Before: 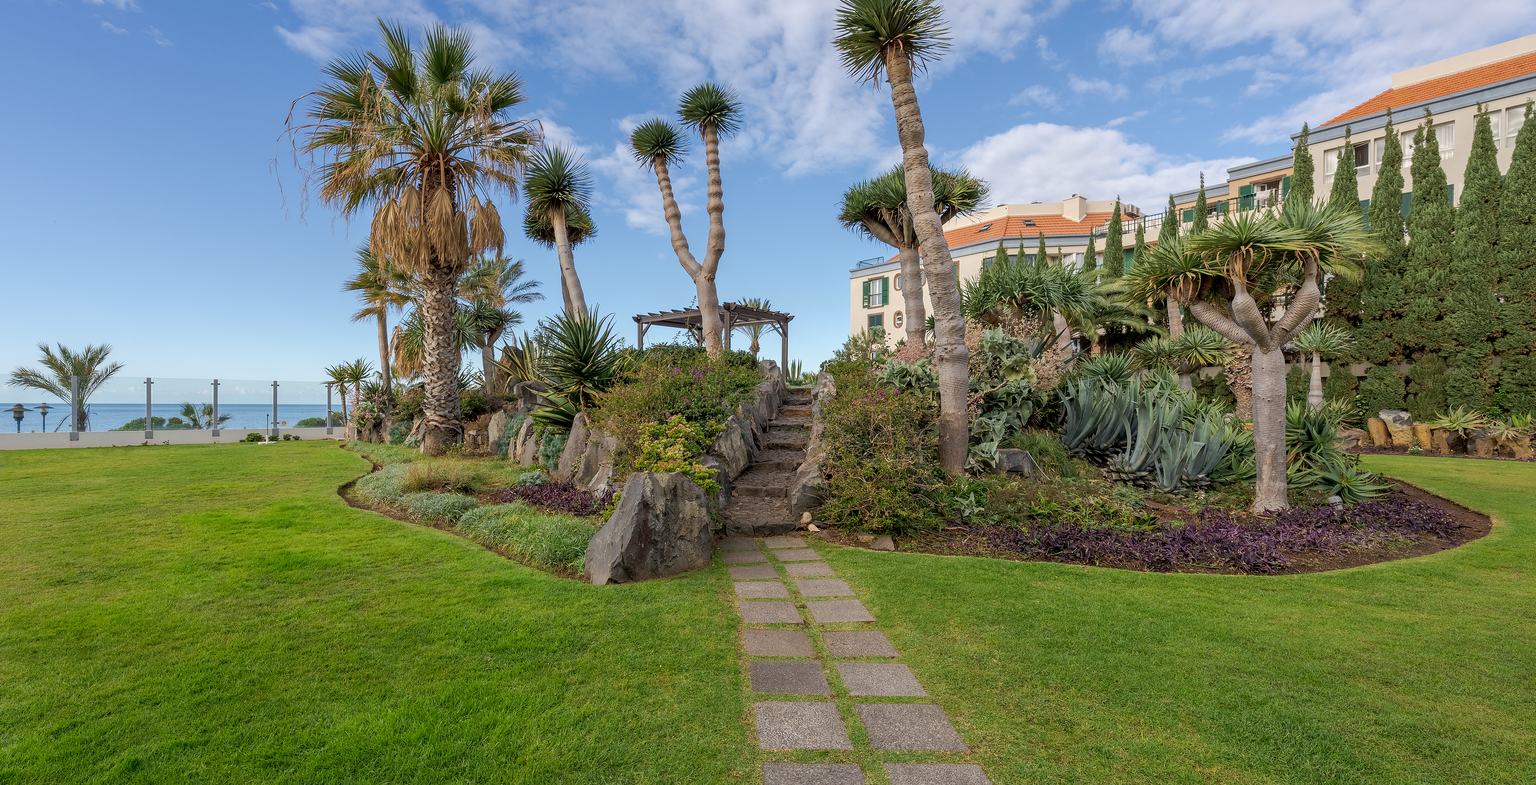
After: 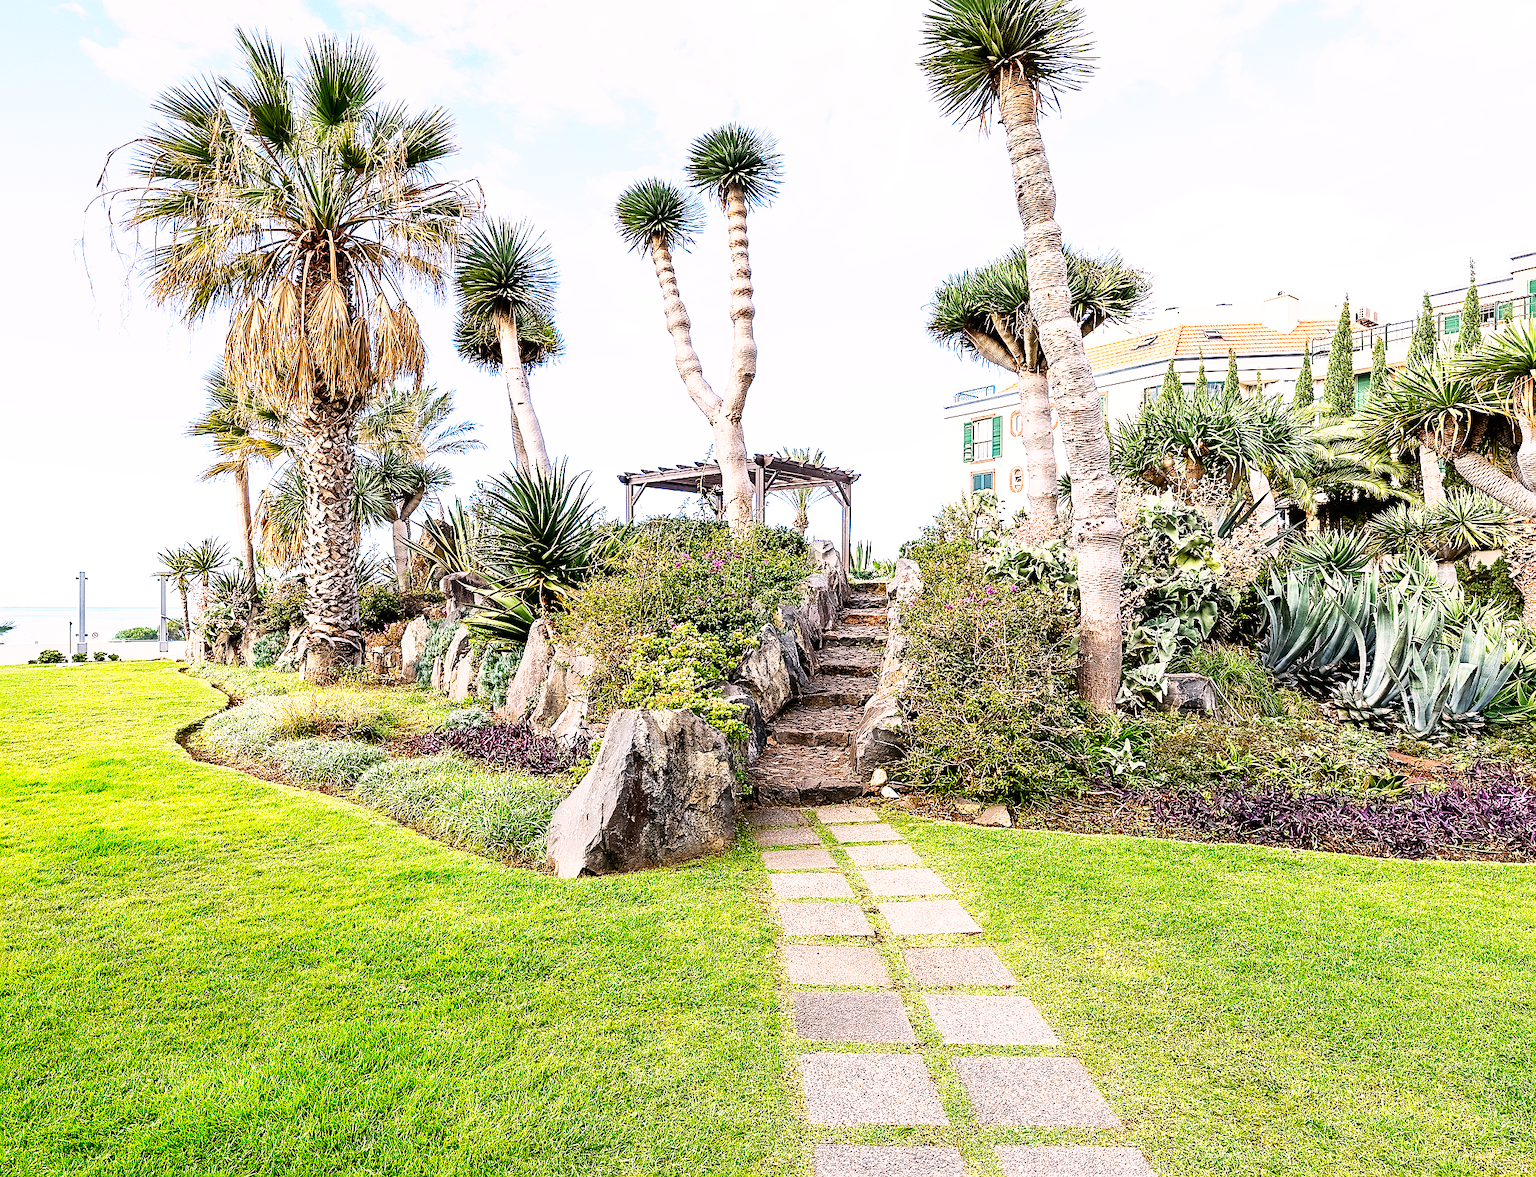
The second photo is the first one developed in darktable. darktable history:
sharpen: on, module defaults
color correction: highlights a* 3.22, highlights b* 1.93, saturation 1.19
tone equalizer: -8 EV -0.75 EV, -7 EV -0.7 EV, -6 EV -0.6 EV, -5 EV -0.4 EV, -3 EV 0.4 EV, -2 EV 0.6 EV, -1 EV 0.7 EV, +0 EV 0.75 EV, edges refinement/feathering 500, mask exposure compensation -1.57 EV, preserve details no
base curve: curves: ch0 [(0, 0) (0.007, 0.004) (0.027, 0.03) (0.046, 0.07) (0.207, 0.54) (0.442, 0.872) (0.673, 0.972) (1, 1)], preserve colors none
crop and rotate: left 14.385%, right 18.948%
white balance: red 0.984, blue 1.059
exposure: black level correction 0, exposure 0.5 EV, compensate exposure bias true, compensate highlight preservation false
